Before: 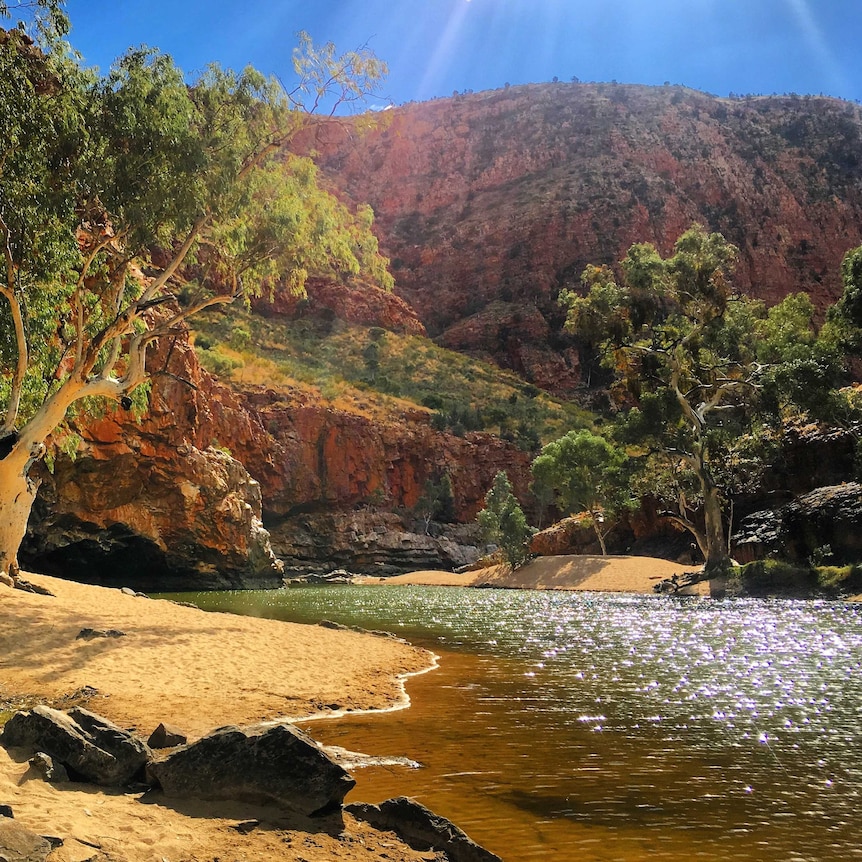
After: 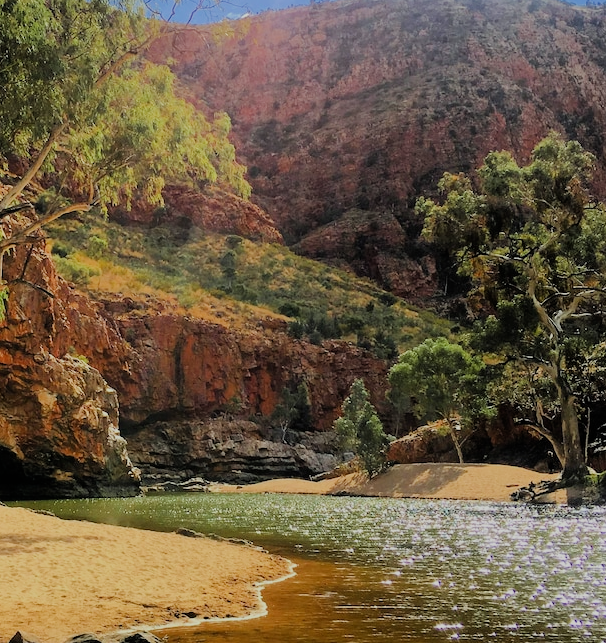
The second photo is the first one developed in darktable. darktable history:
crop and rotate: left 16.673%, top 10.807%, right 13.024%, bottom 14.561%
color correction: highlights a* -2.58, highlights b* 2.58
filmic rgb: black relative exposure -7.15 EV, white relative exposure 5.39 EV, threshold 2.95 EV, hardness 3.03, enable highlight reconstruction true
